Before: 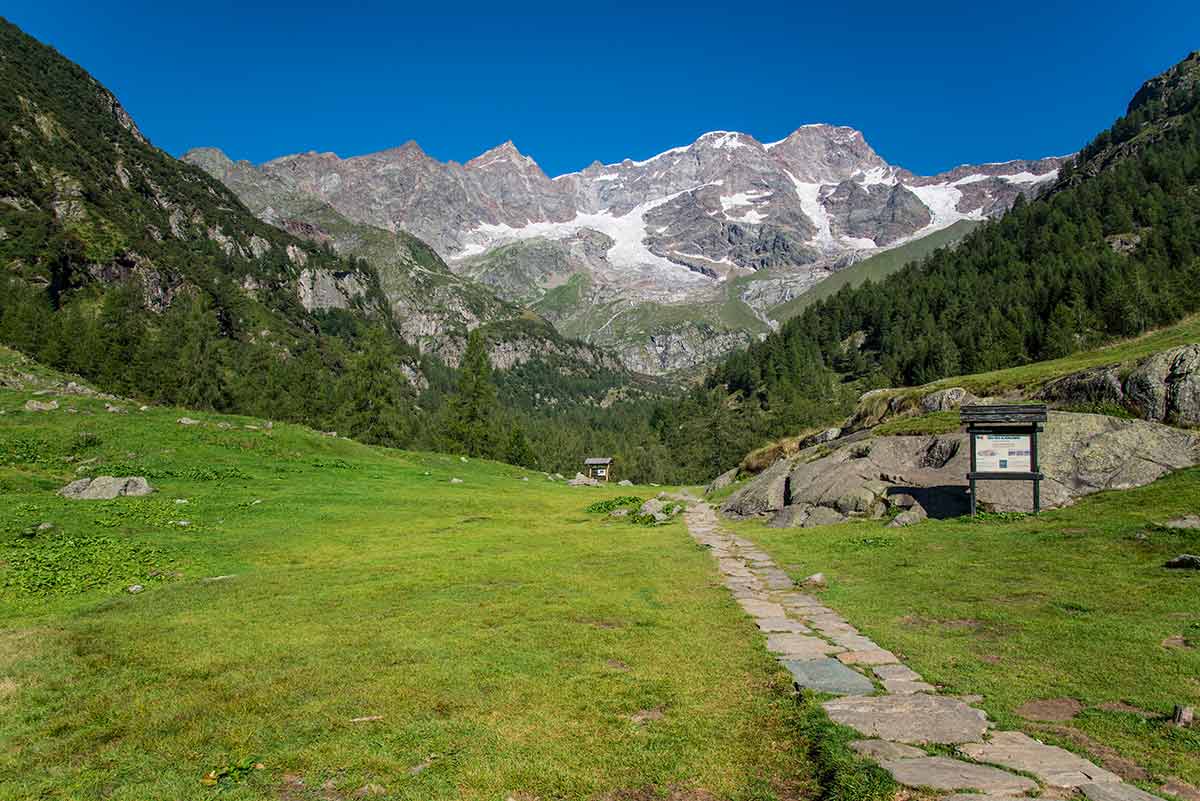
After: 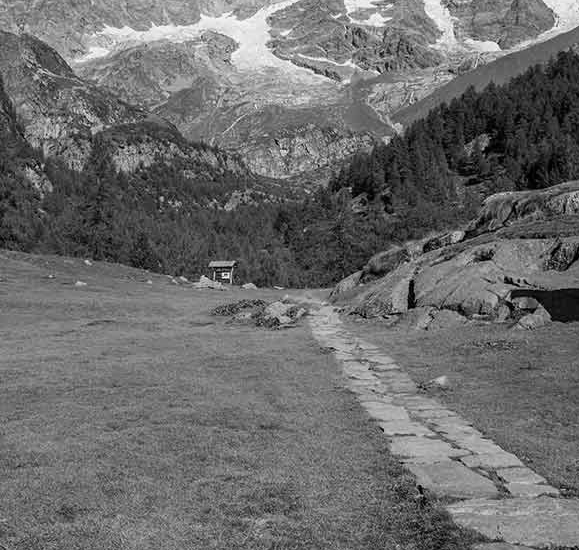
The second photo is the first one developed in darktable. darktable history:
crop: left 31.379%, top 24.658%, right 20.326%, bottom 6.628%
color calibration: output gray [0.21, 0.42, 0.37, 0], gray › normalize channels true, illuminant same as pipeline (D50), adaptation XYZ, x 0.346, y 0.359, gamut compression 0
